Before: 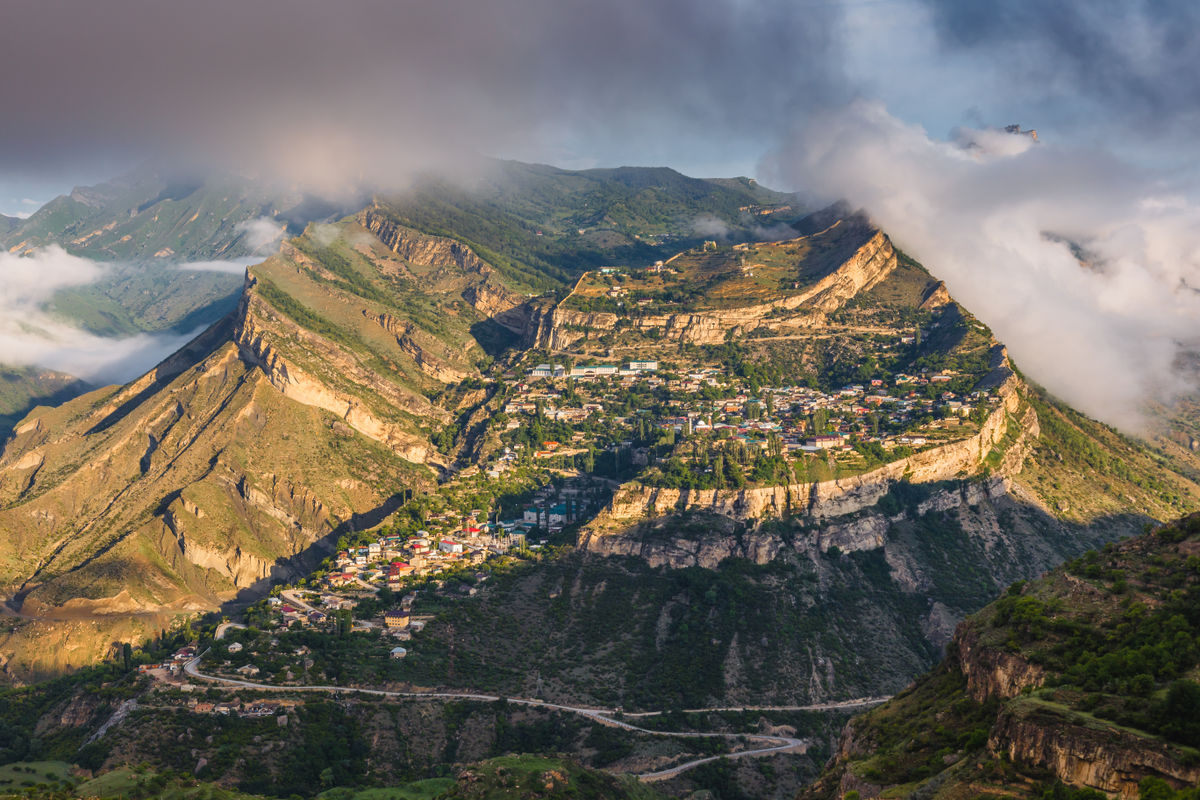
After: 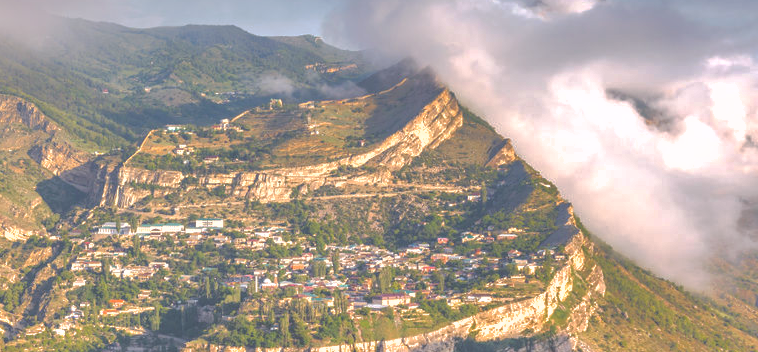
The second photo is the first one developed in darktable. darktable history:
shadows and highlights: highlights -59.82
crop: left 36.178%, top 17.796%, right 0.656%, bottom 38.2%
tone curve: curves: ch0 [(0, 0) (0.003, 0.238) (0.011, 0.238) (0.025, 0.242) (0.044, 0.256) (0.069, 0.277) (0.1, 0.294) (0.136, 0.315) (0.177, 0.345) (0.224, 0.379) (0.277, 0.419) (0.335, 0.463) (0.399, 0.511) (0.468, 0.566) (0.543, 0.627) (0.623, 0.687) (0.709, 0.75) (0.801, 0.824) (0.898, 0.89) (1, 1)], preserve colors none
color correction: highlights a* 3.13, highlights b* -1.12, shadows a* -0.09, shadows b* 1.82, saturation 0.979
exposure: black level correction 0, exposure 0.692 EV, compensate exposure bias true, compensate highlight preservation false
